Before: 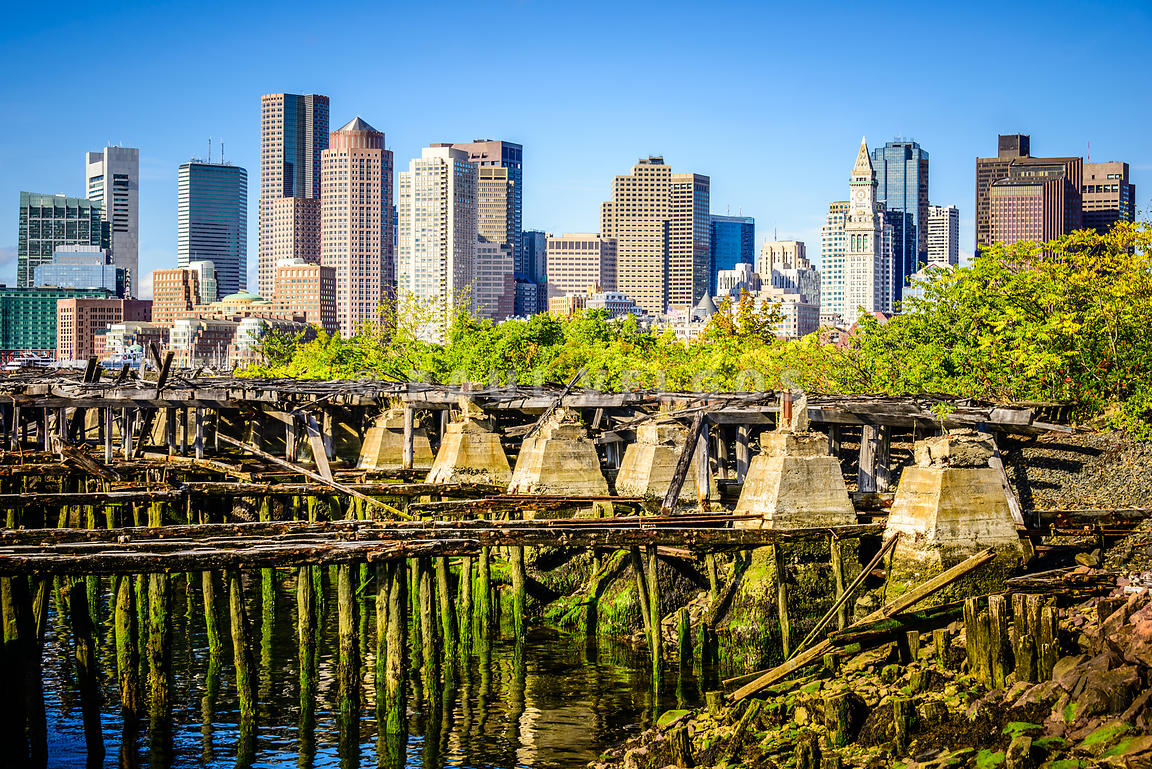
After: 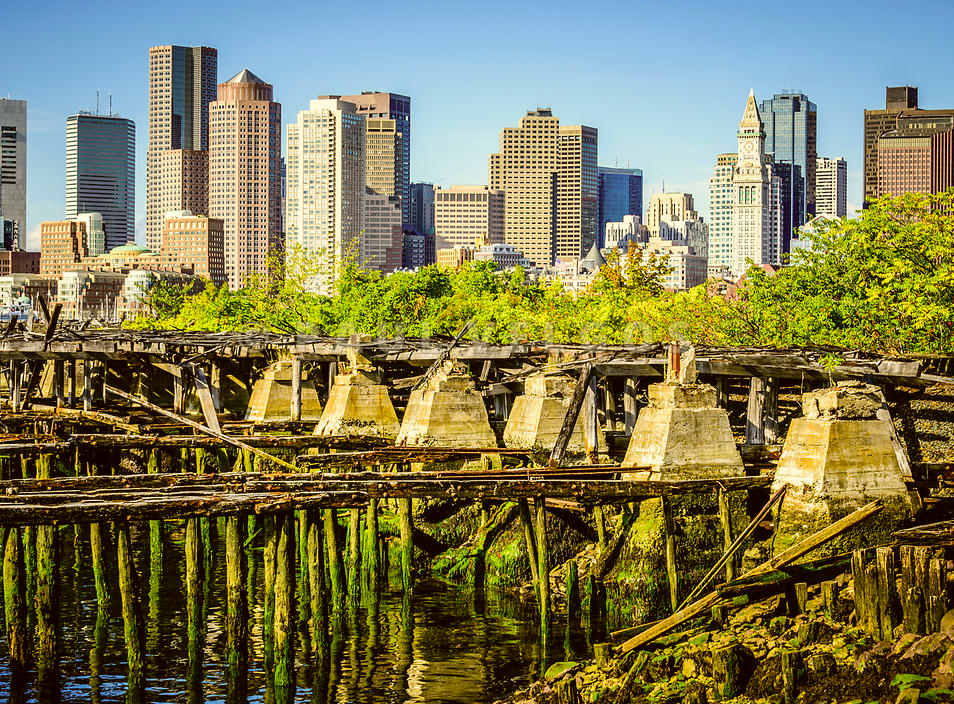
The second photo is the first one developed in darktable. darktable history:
color correction: highlights a* -1.43, highlights b* 10.12, shadows a* 0.395, shadows b* 19.35
crop: left 9.807%, top 6.259%, right 7.334%, bottom 2.177%
